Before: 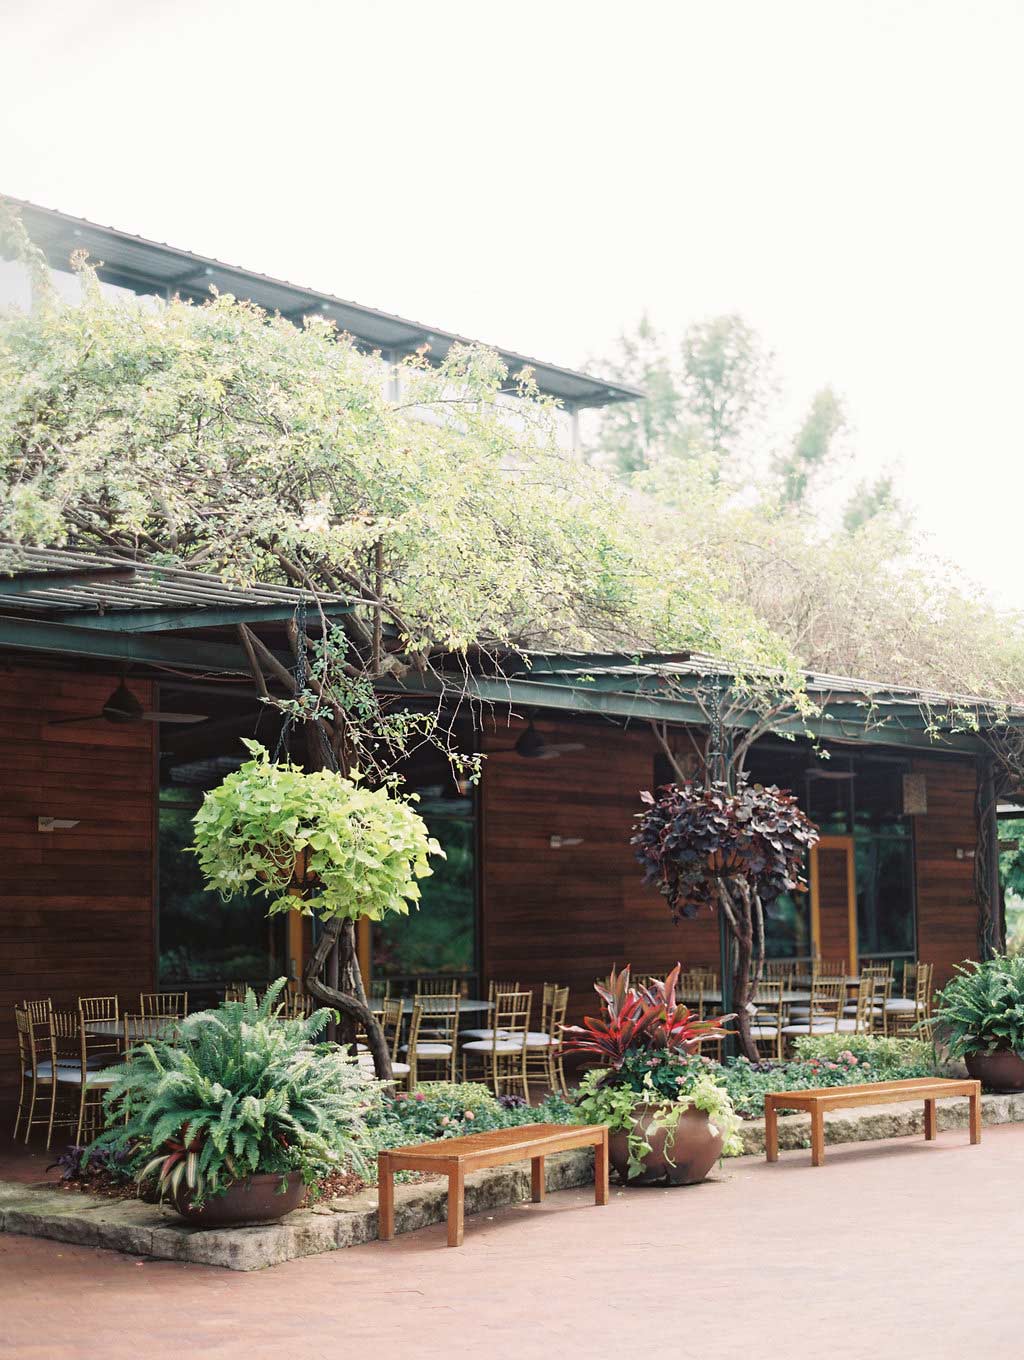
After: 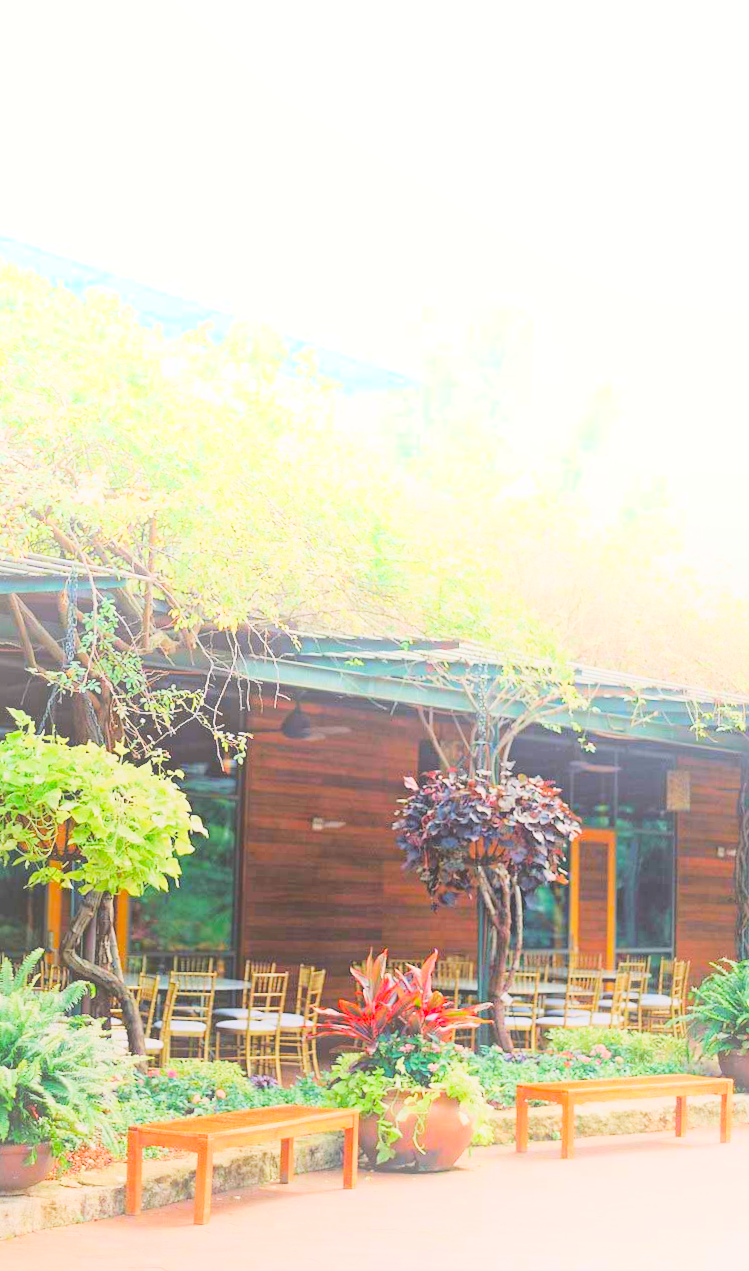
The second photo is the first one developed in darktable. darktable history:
rotate and perspective: rotation 2.27°, automatic cropping off
bloom: size 38%, threshold 95%, strength 30%
crop and rotate: left 24.034%, top 2.838%, right 6.406%, bottom 6.299%
exposure: exposure 1.223 EV, compensate highlight preservation false
color contrast: green-magenta contrast 1.55, blue-yellow contrast 1.83
filmic rgb: black relative exposure -7.15 EV, white relative exposure 5.36 EV, hardness 3.02
